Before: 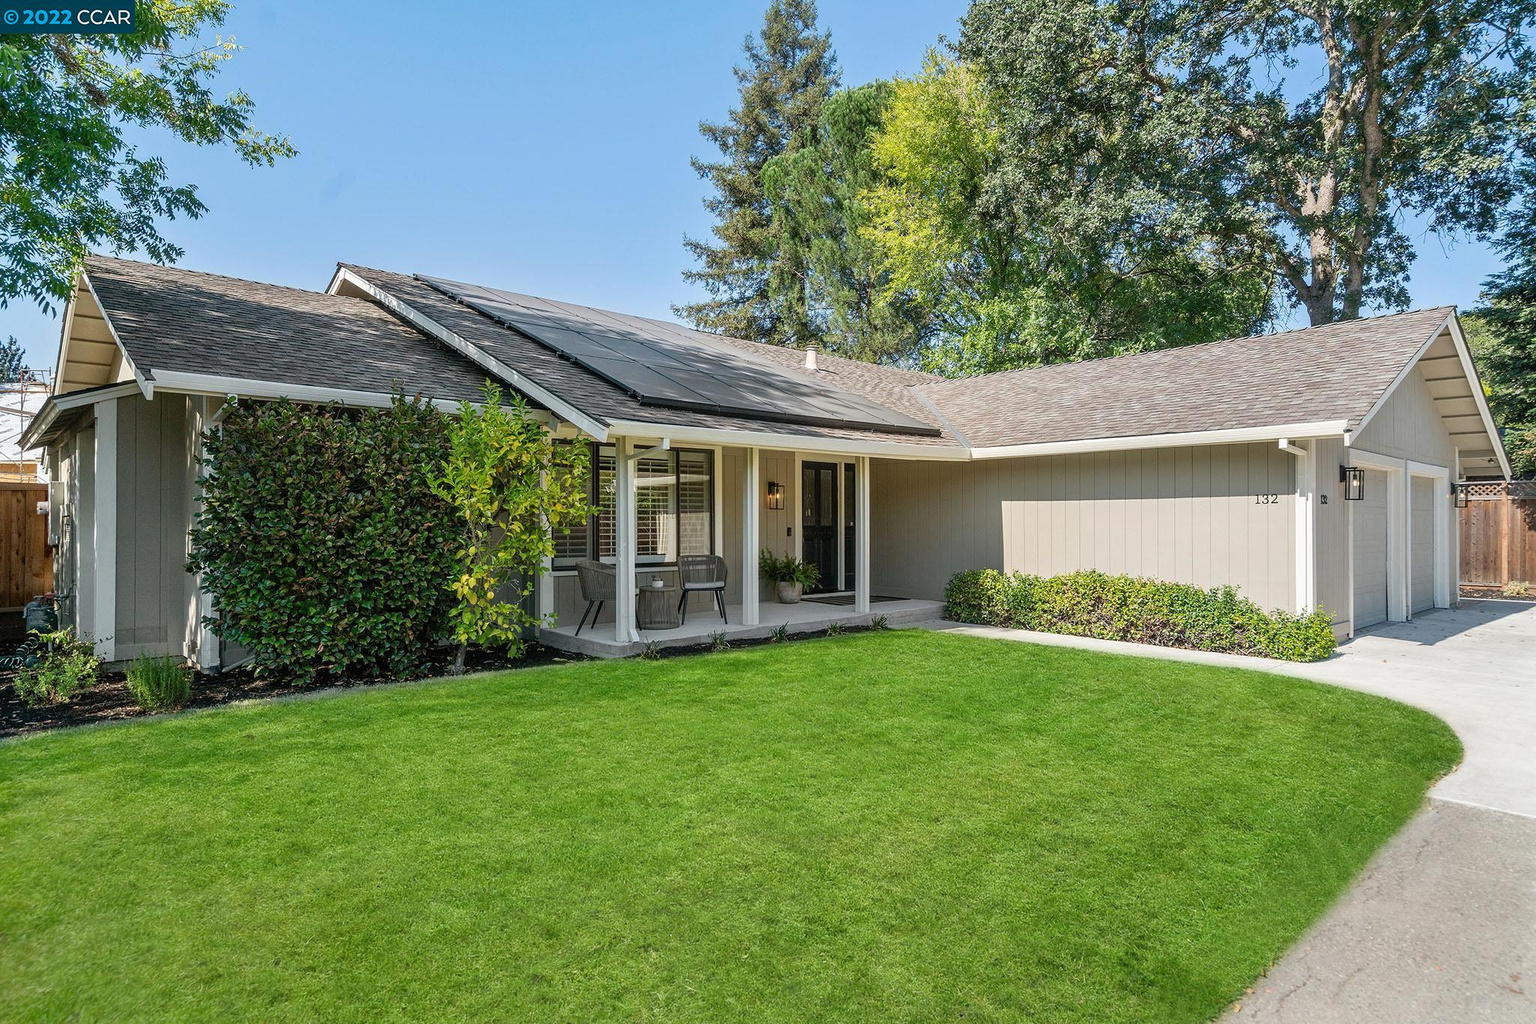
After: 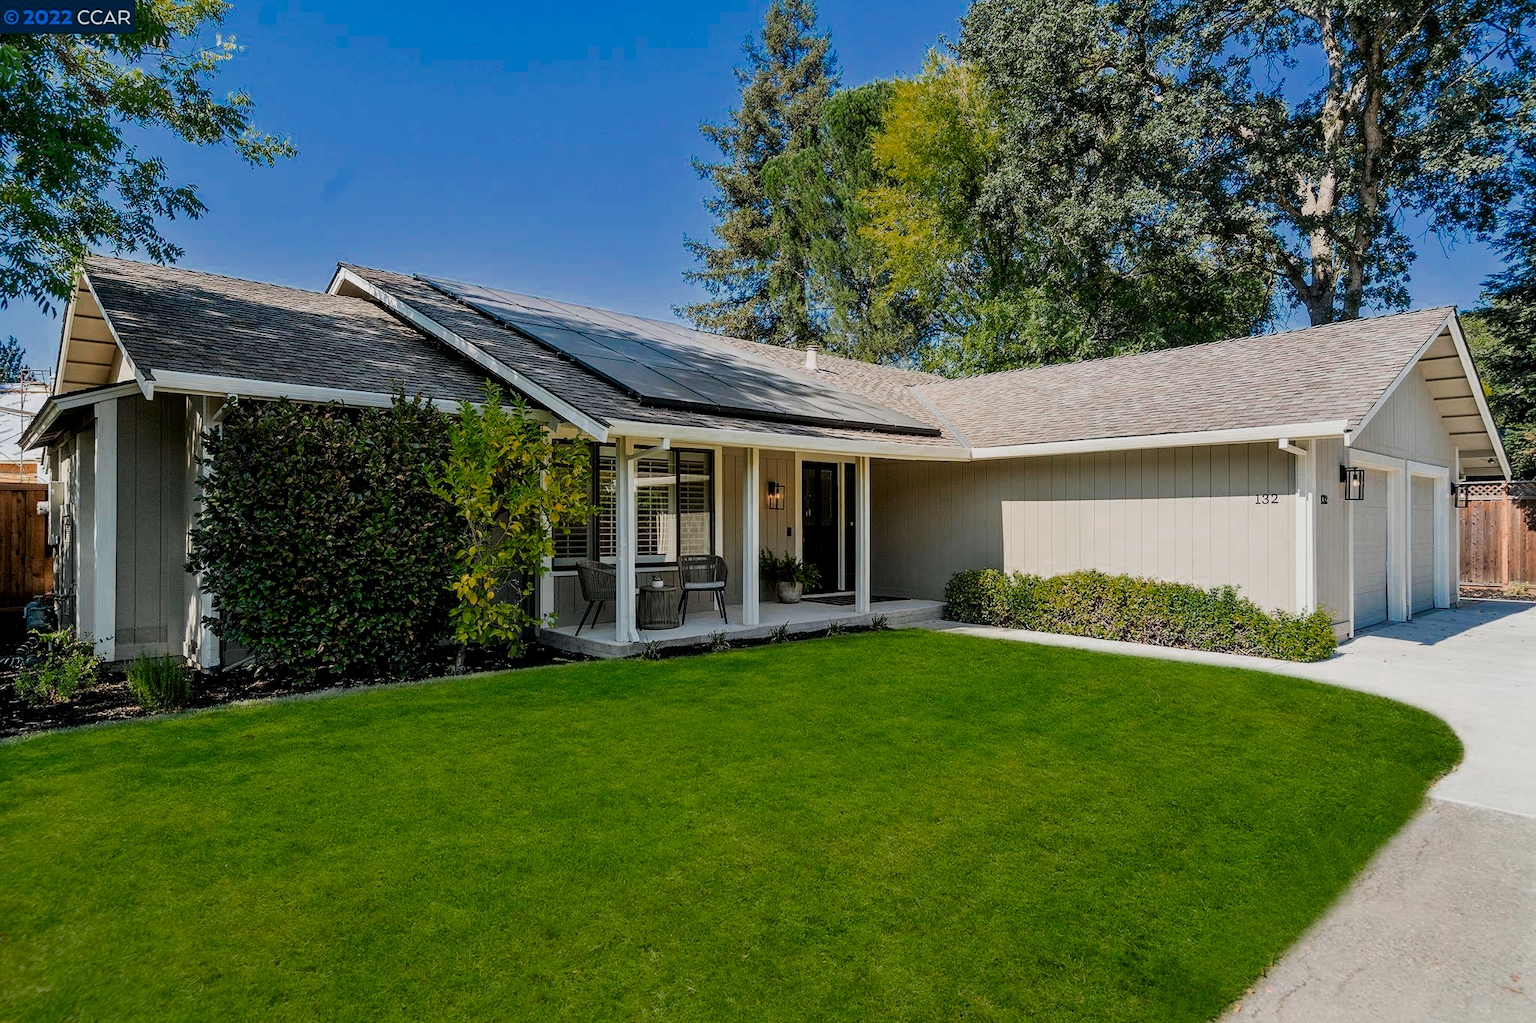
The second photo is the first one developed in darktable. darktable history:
contrast brightness saturation: contrast 0.03, brightness -0.04
filmic rgb: black relative exposure -5 EV, hardness 2.88, contrast 1.3, highlights saturation mix -30%
color zones: curves: ch0 [(0, 0.553) (0.123, 0.58) (0.23, 0.419) (0.468, 0.155) (0.605, 0.132) (0.723, 0.063) (0.833, 0.172) (0.921, 0.468)]; ch1 [(0.025, 0.645) (0.229, 0.584) (0.326, 0.551) (0.537, 0.446) (0.599, 0.911) (0.708, 1) (0.805, 0.944)]; ch2 [(0.086, 0.468) (0.254, 0.464) (0.638, 0.564) (0.702, 0.592) (0.768, 0.564)]
